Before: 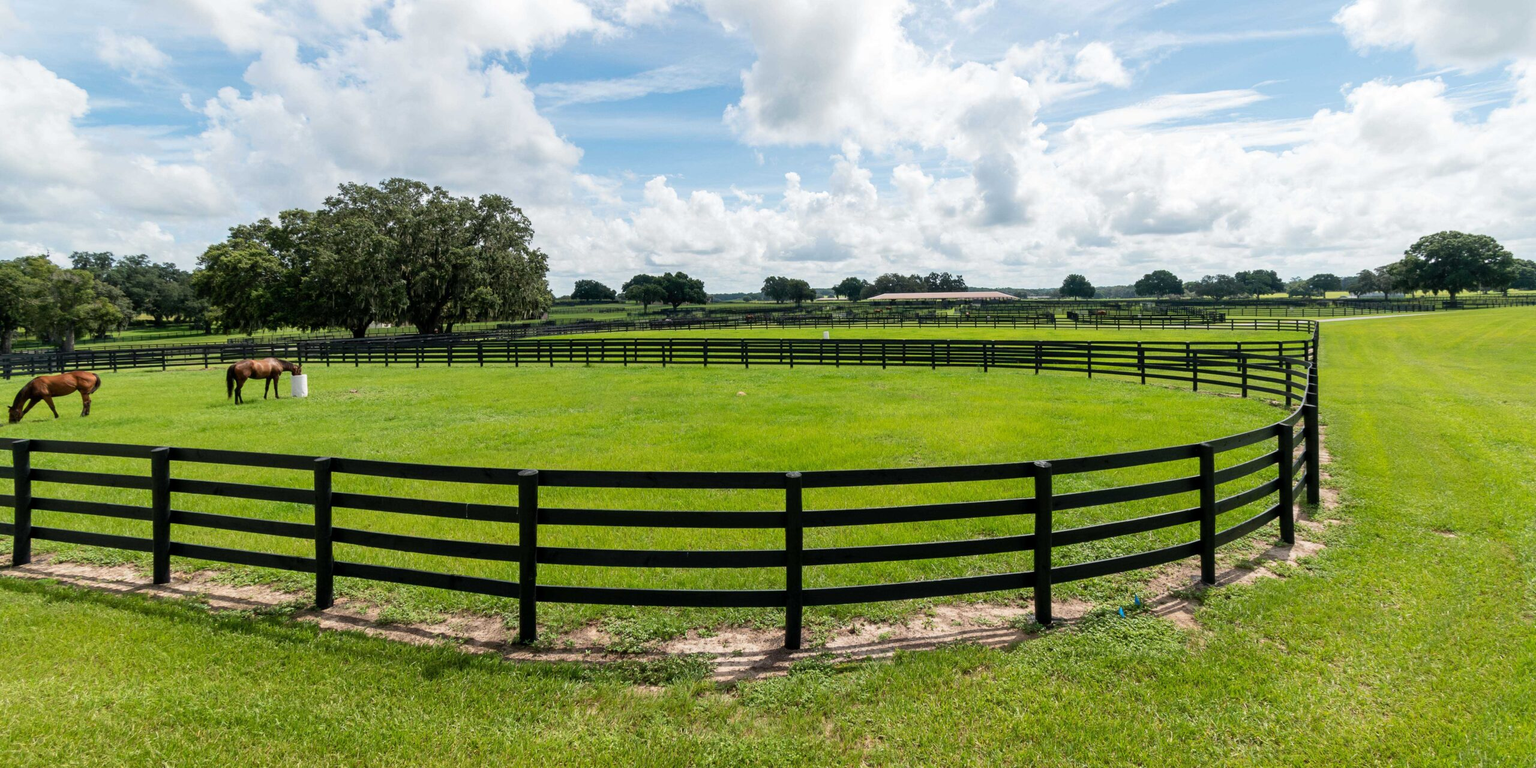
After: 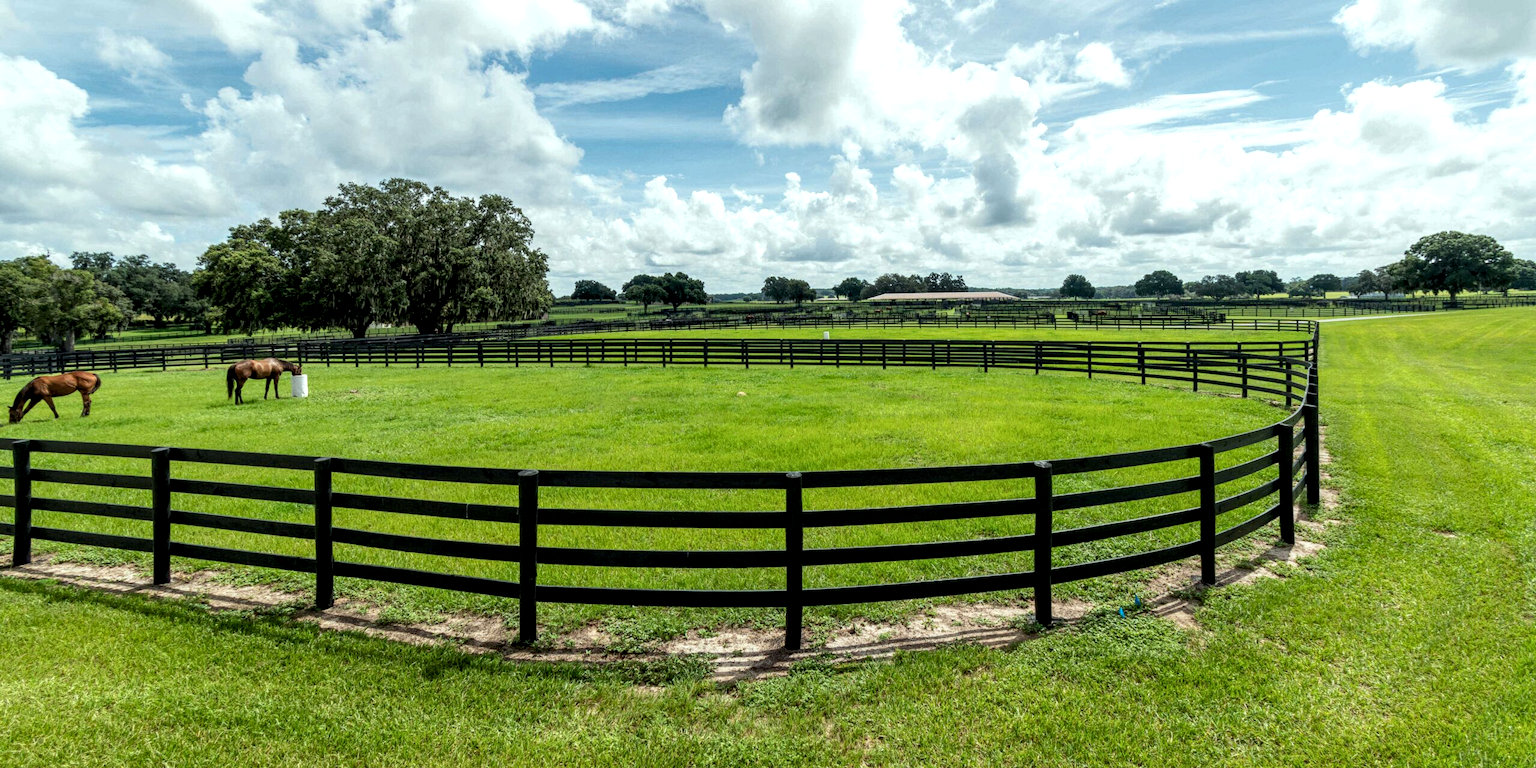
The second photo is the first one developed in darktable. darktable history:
color correction: highlights a* -6.69, highlights b* 0.49
tone equalizer: on, module defaults
local contrast: highlights 100%, shadows 100%, detail 200%, midtone range 0.2
